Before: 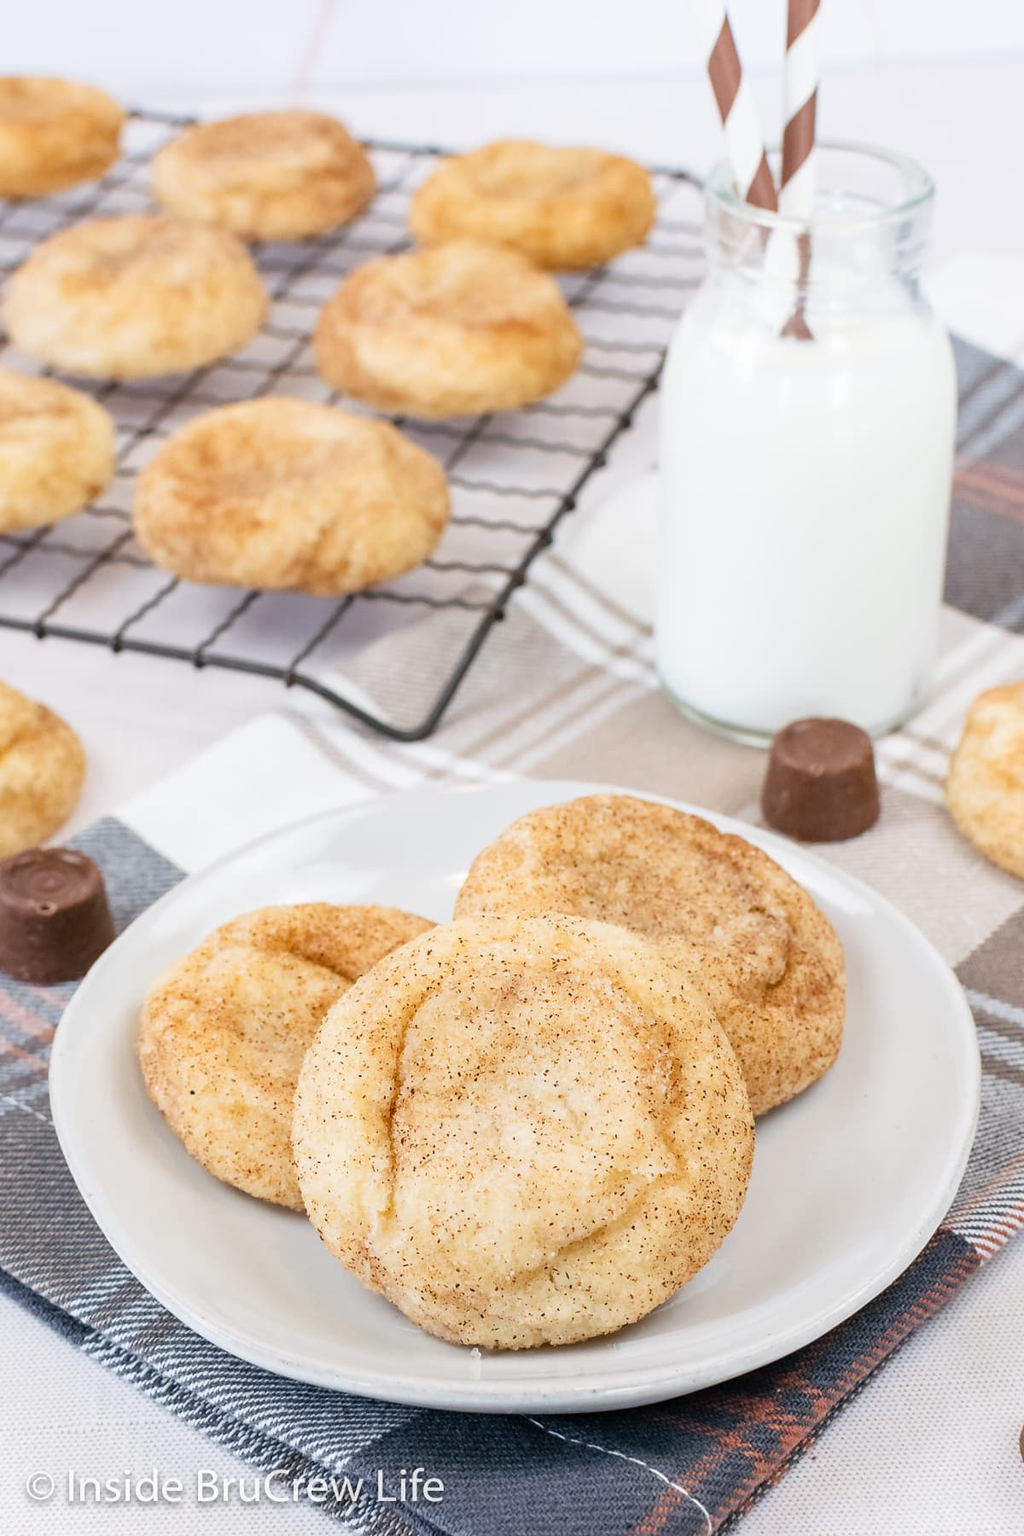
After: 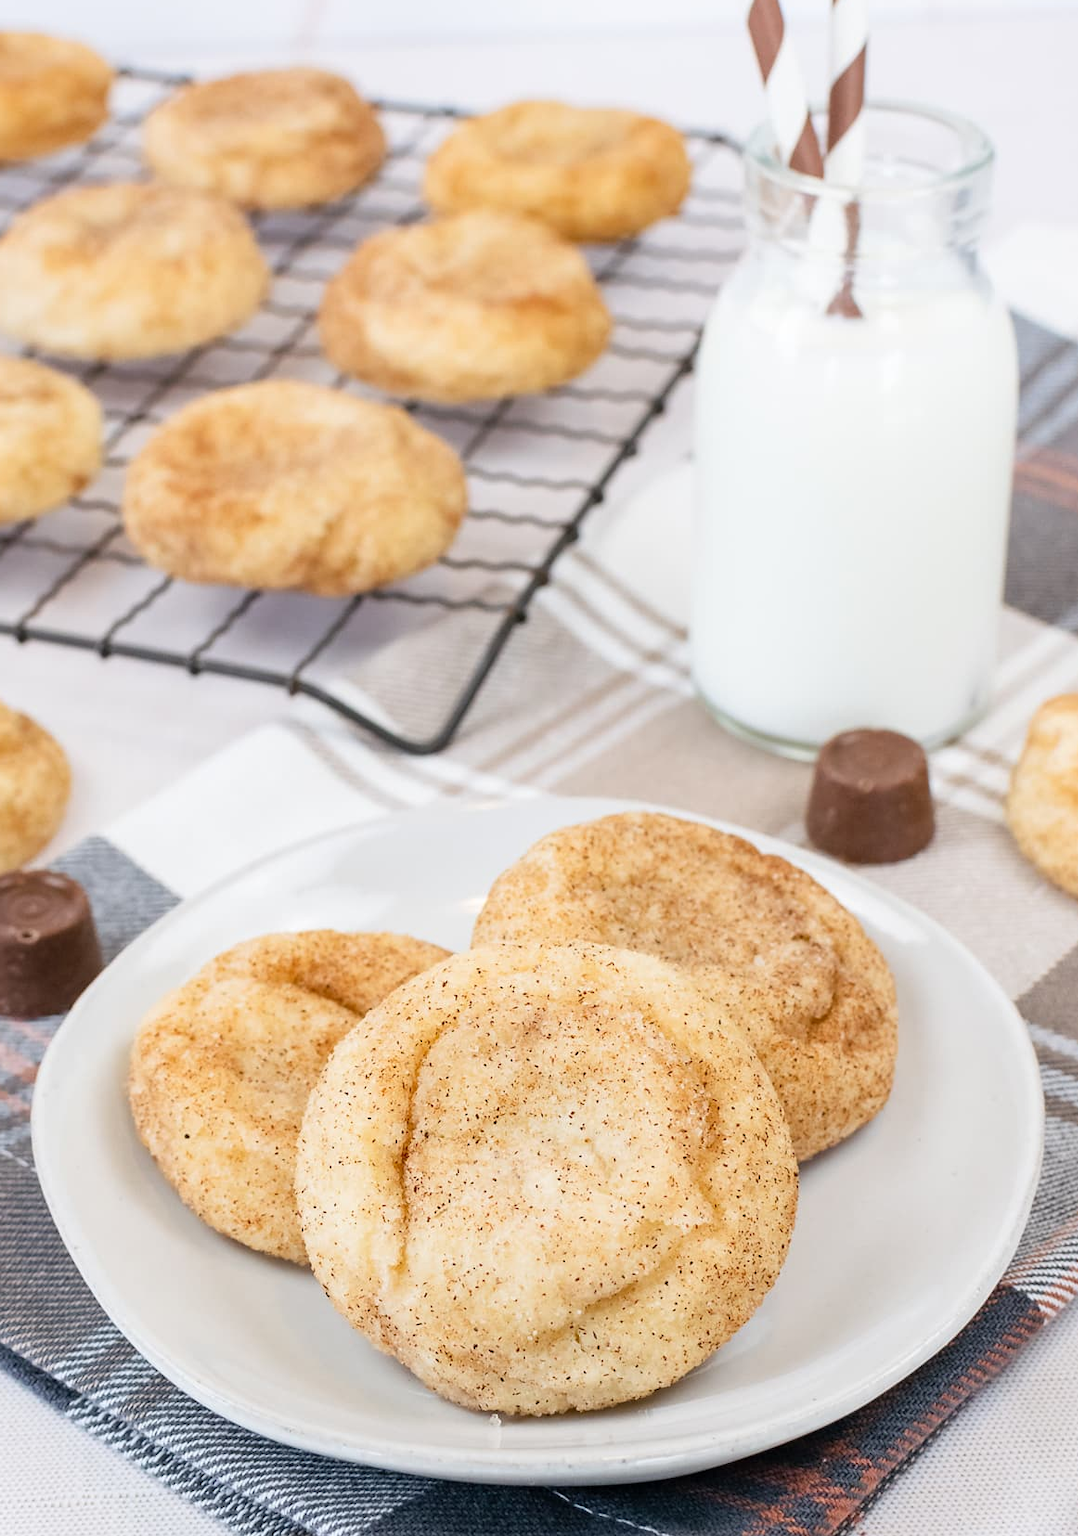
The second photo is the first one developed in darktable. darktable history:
crop: left 2.065%, top 3.134%, right 1.046%, bottom 4.919%
